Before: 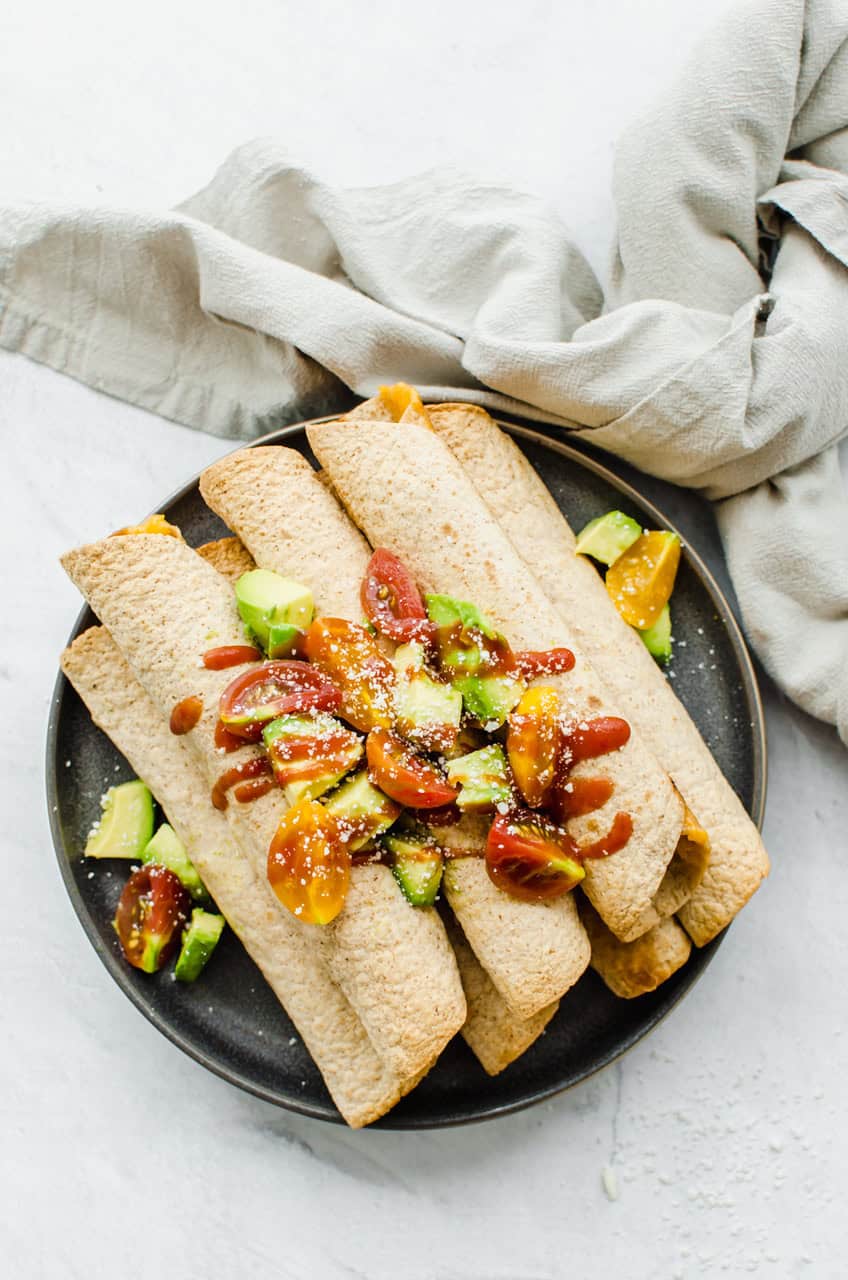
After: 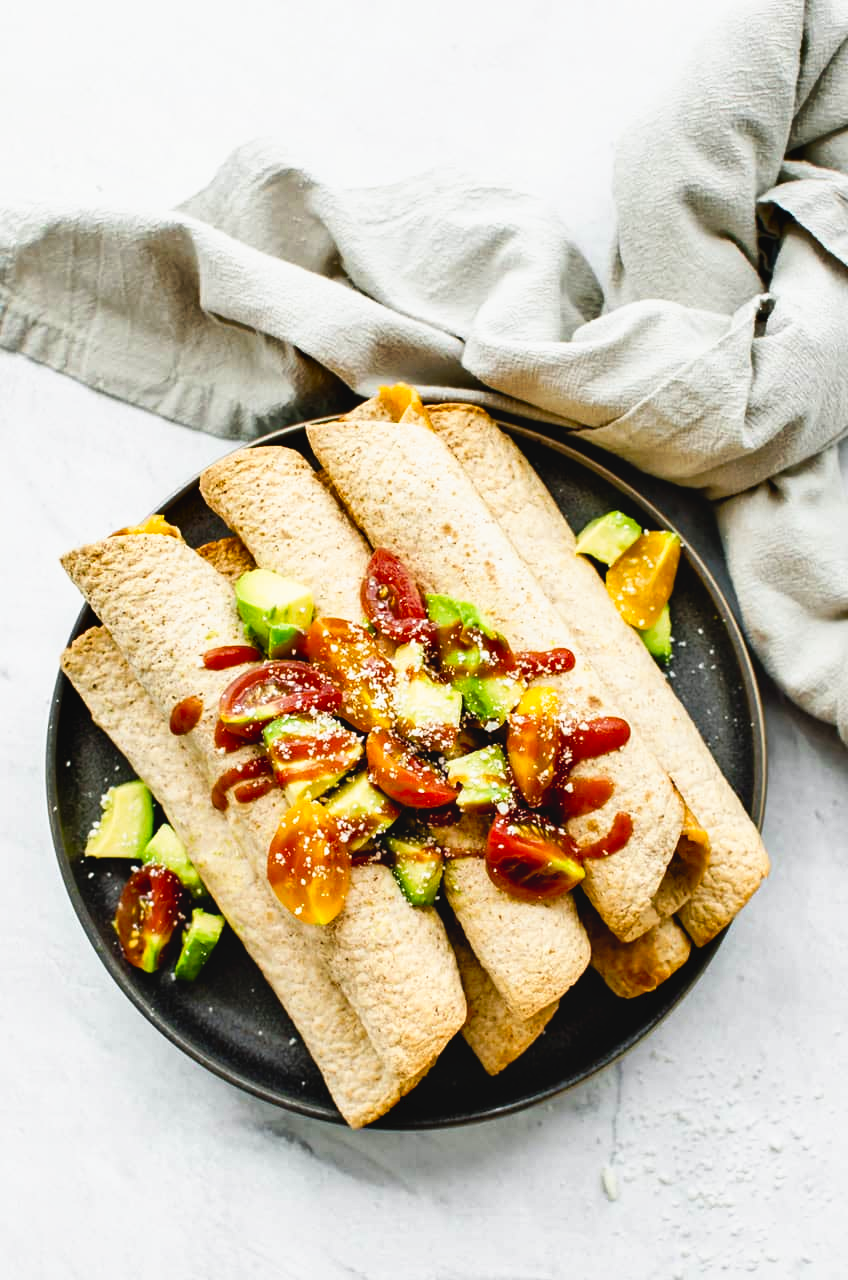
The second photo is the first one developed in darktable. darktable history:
tone curve: curves: ch0 [(0, 0) (0.003, 0.047) (0.011, 0.047) (0.025, 0.047) (0.044, 0.049) (0.069, 0.051) (0.1, 0.062) (0.136, 0.086) (0.177, 0.125) (0.224, 0.178) (0.277, 0.246) (0.335, 0.324) (0.399, 0.407) (0.468, 0.48) (0.543, 0.57) (0.623, 0.675) (0.709, 0.772) (0.801, 0.876) (0.898, 0.963) (1, 1)], preserve colors none
shadows and highlights: low approximation 0.01, soften with gaussian
